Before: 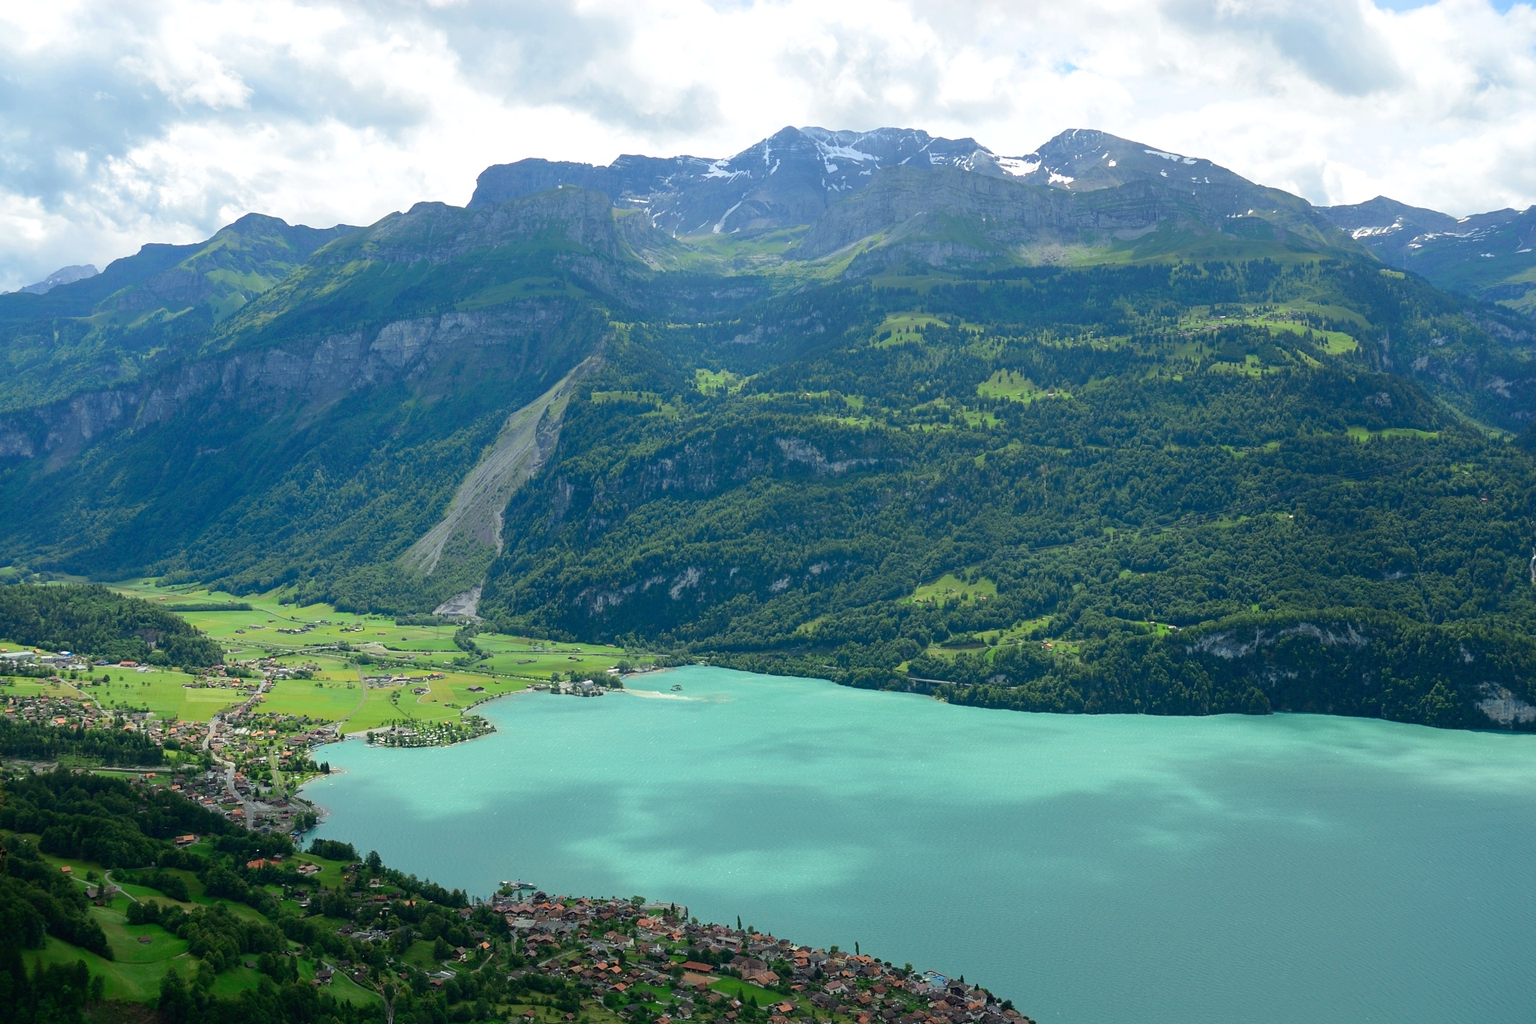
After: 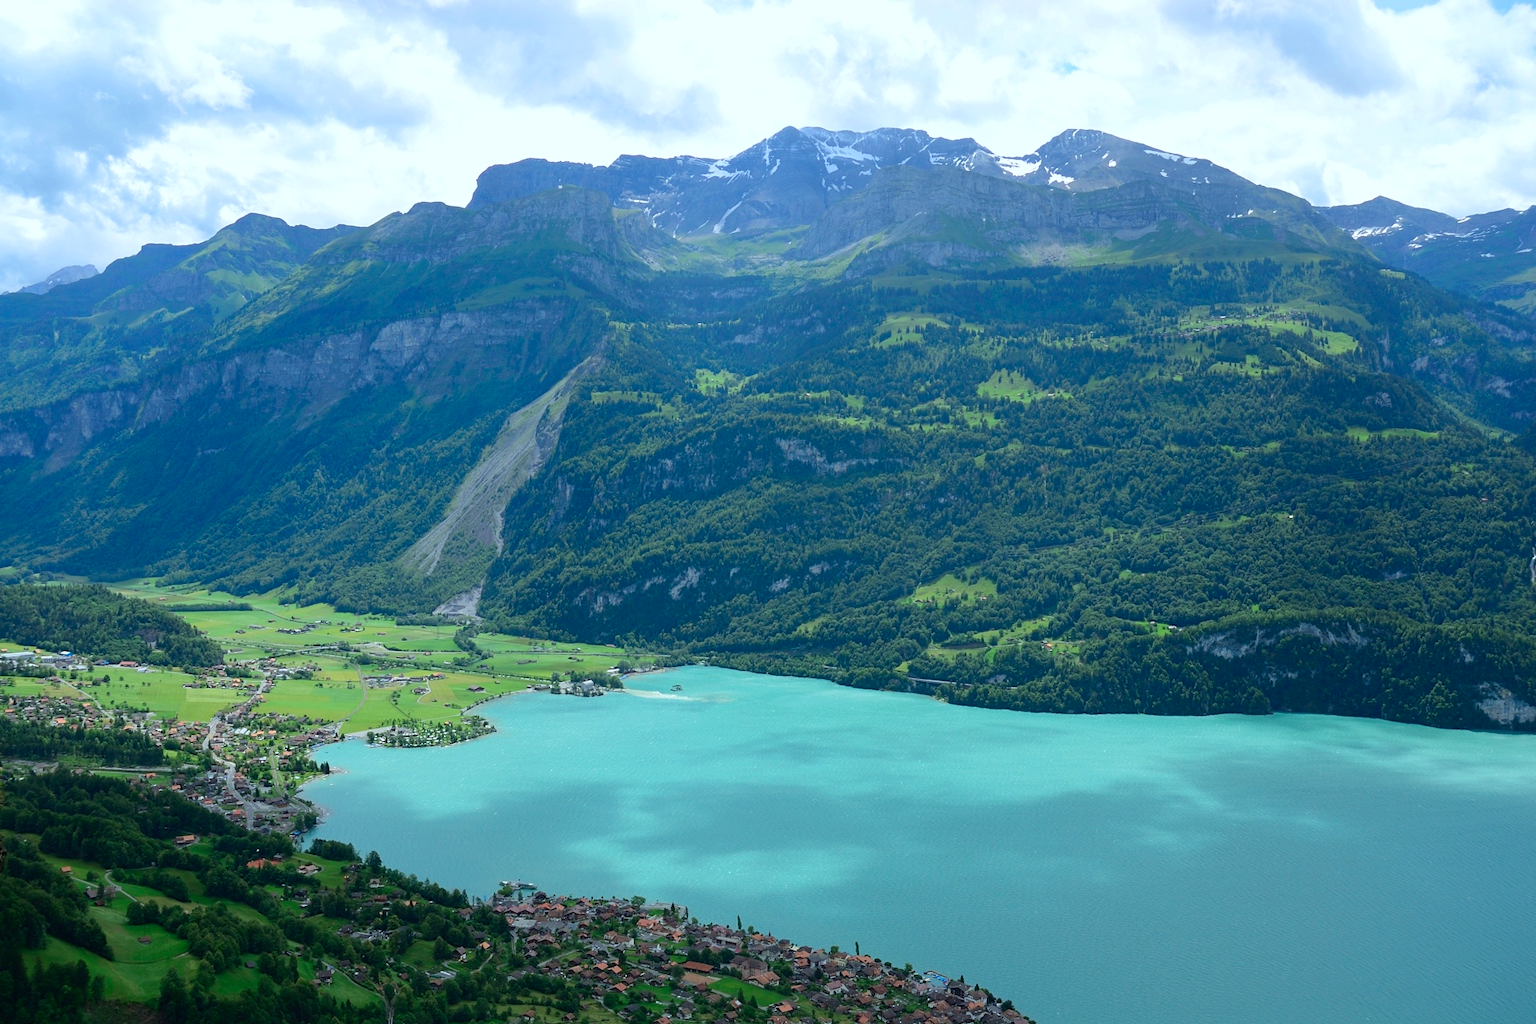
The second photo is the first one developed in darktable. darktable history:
color calibration: x 0.372, y 0.387, temperature 4285.18 K
